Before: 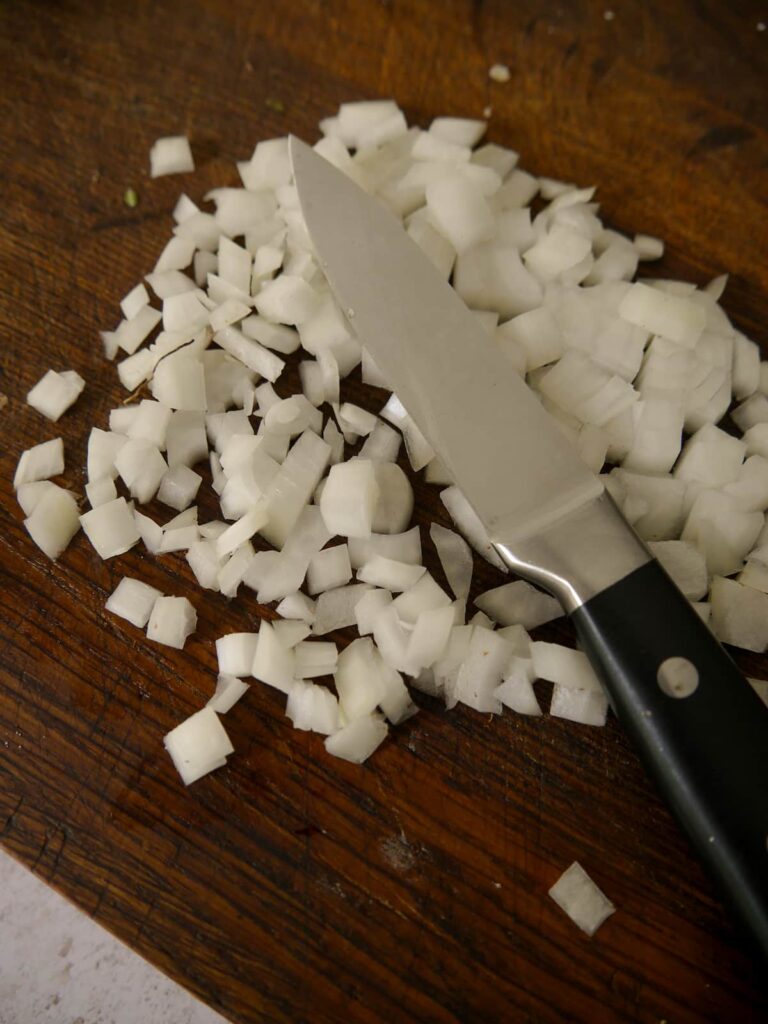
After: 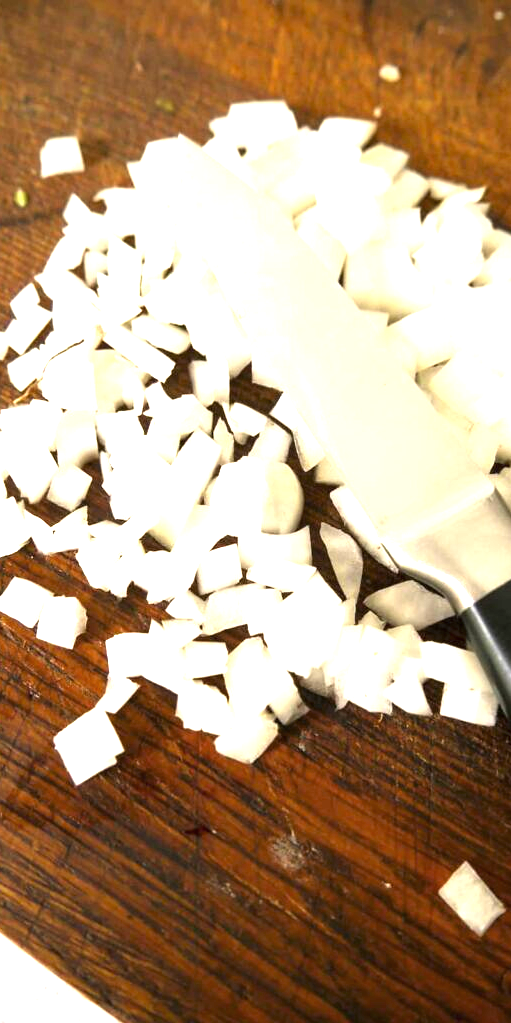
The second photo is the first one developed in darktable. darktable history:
crop and rotate: left 14.397%, right 18.948%
tone equalizer: -8 EV -0.416 EV, -7 EV -0.382 EV, -6 EV -0.358 EV, -5 EV -0.192 EV, -3 EV 0.251 EV, -2 EV 0.306 EV, -1 EV 0.373 EV, +0 EV 0.409 EV, mask exposure compensation -0.5 EV
exposure: black level correction 0, exposure 1.93 EV, compensate highlight preservation false
